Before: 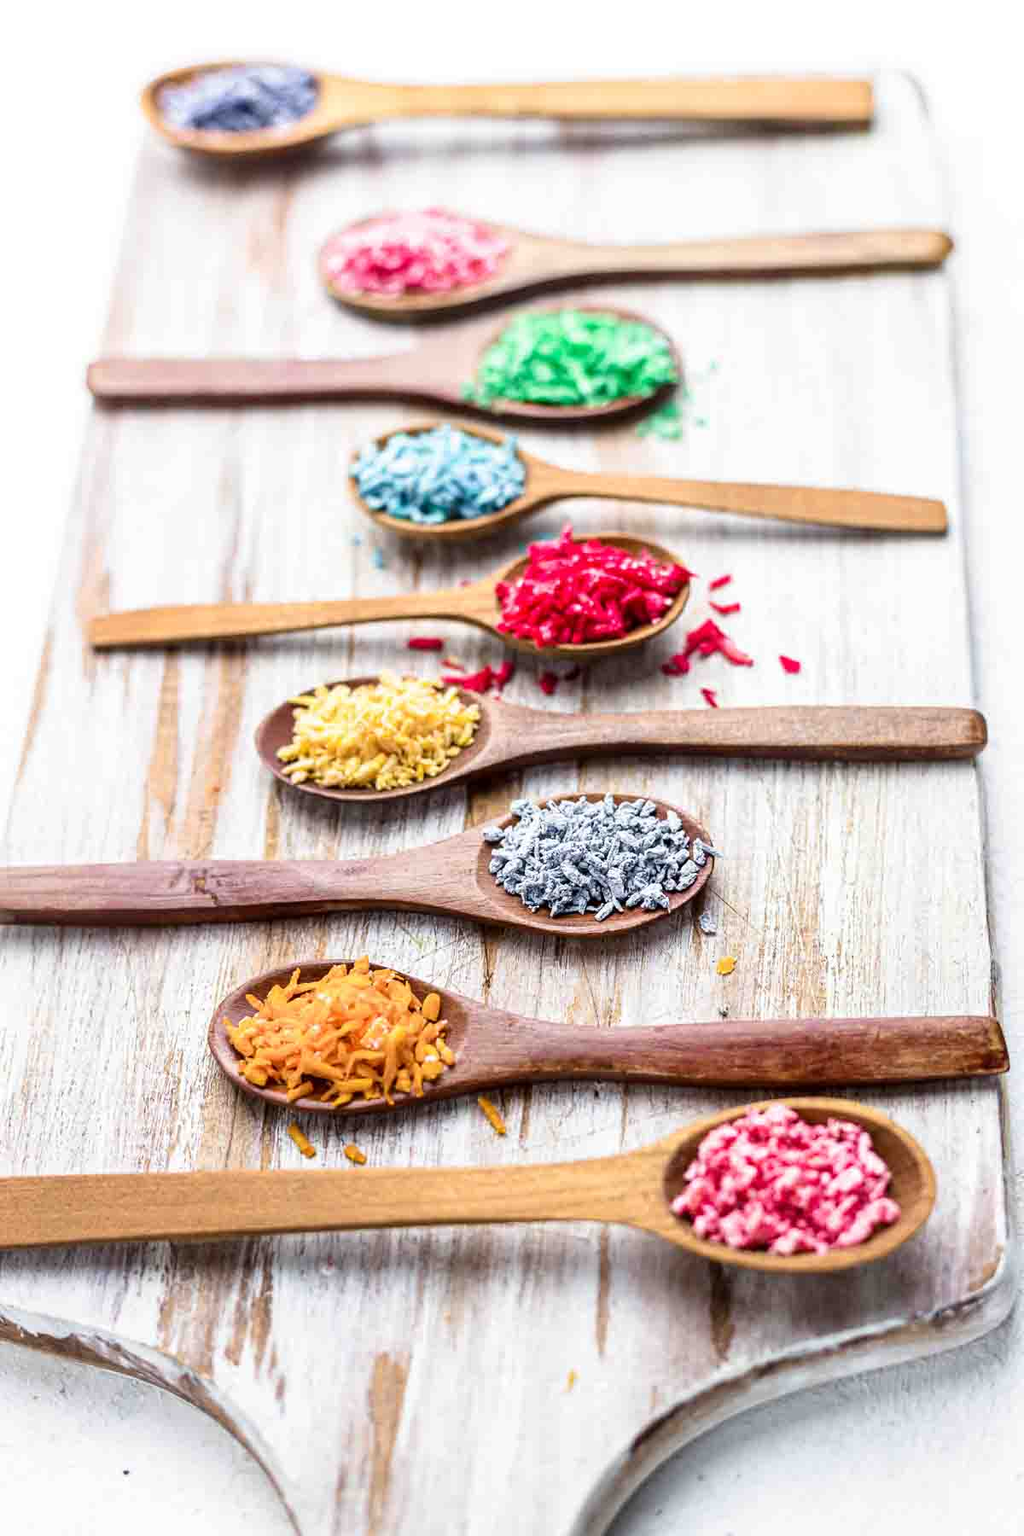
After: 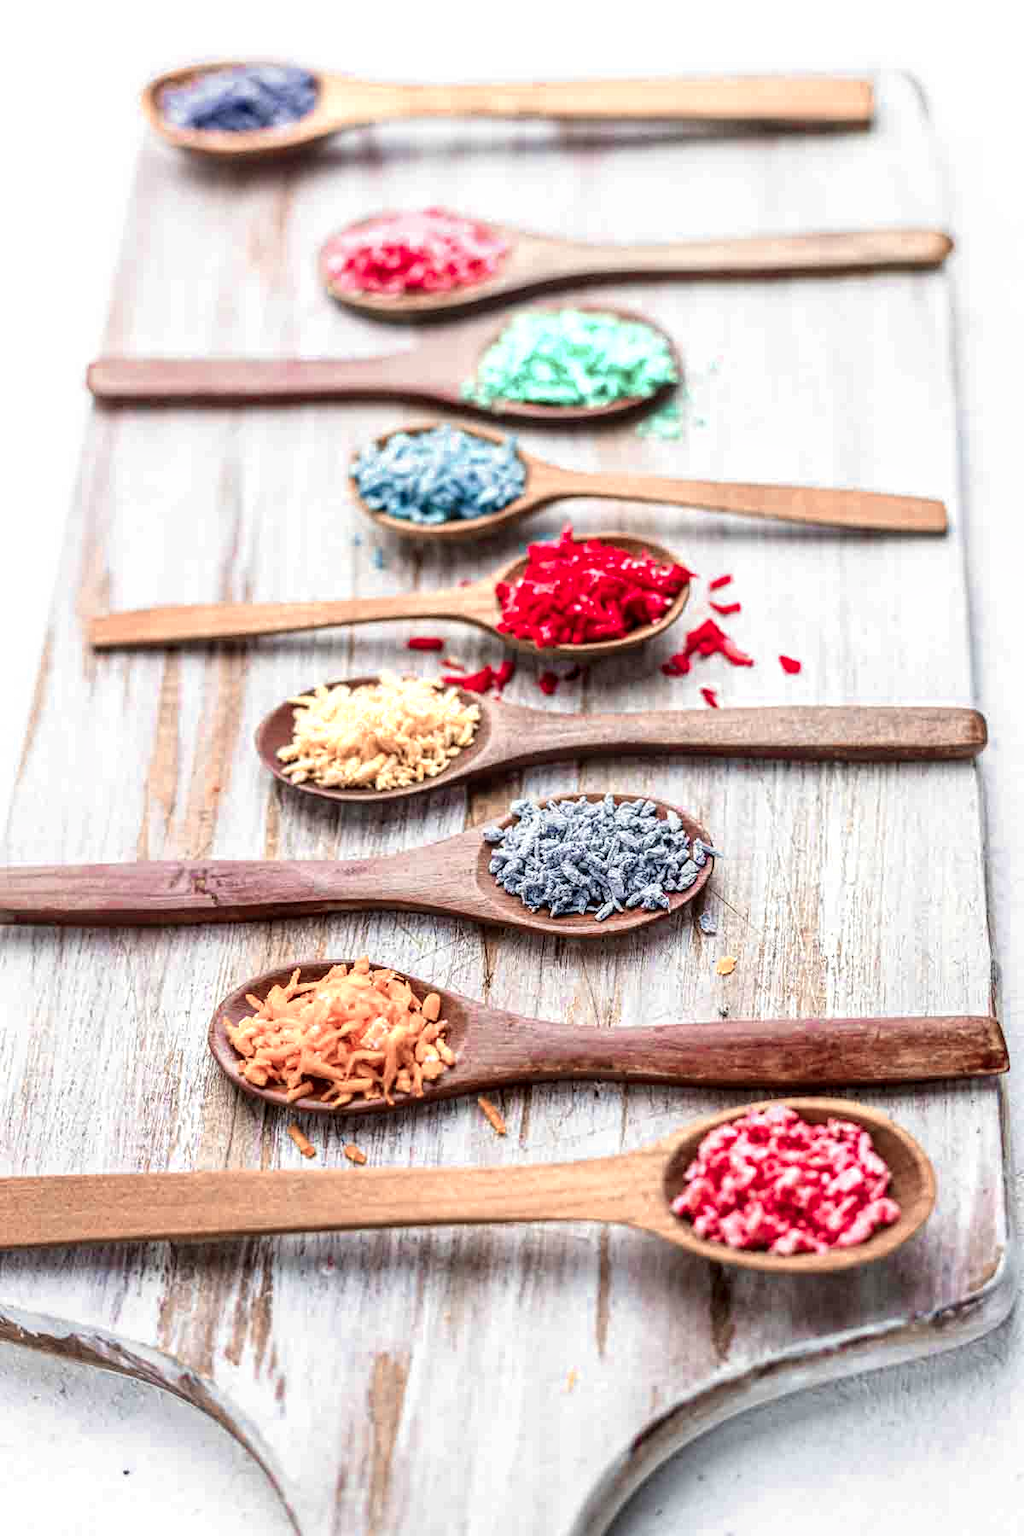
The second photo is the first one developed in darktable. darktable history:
local contrast: on, module defaults
color zones: curves: ch0 [(0, 0.473) (0.001, 0.473) (0.226, 0.548) (0.4, 0.589) (0.525, 0.54) (0.728, 0.403) (0.999, 0.473) (1, 0.473)]; ch1 [(0, 0.619) (0.001, 0.619) (0.234, 0.388) (0.4, 0.372) (0.528, 0.422) (0.732, 0.53) (0.999, 0.619) (1, 0.619)]; ch2 [(0, 0.547) (0.001, 0.547) (0.226, 0.45) (0.4, 0.525) (0.525, 0.585) (0.8, 0.511) (0.999, 0.547) (1, 0.547)], mix 38.42%
